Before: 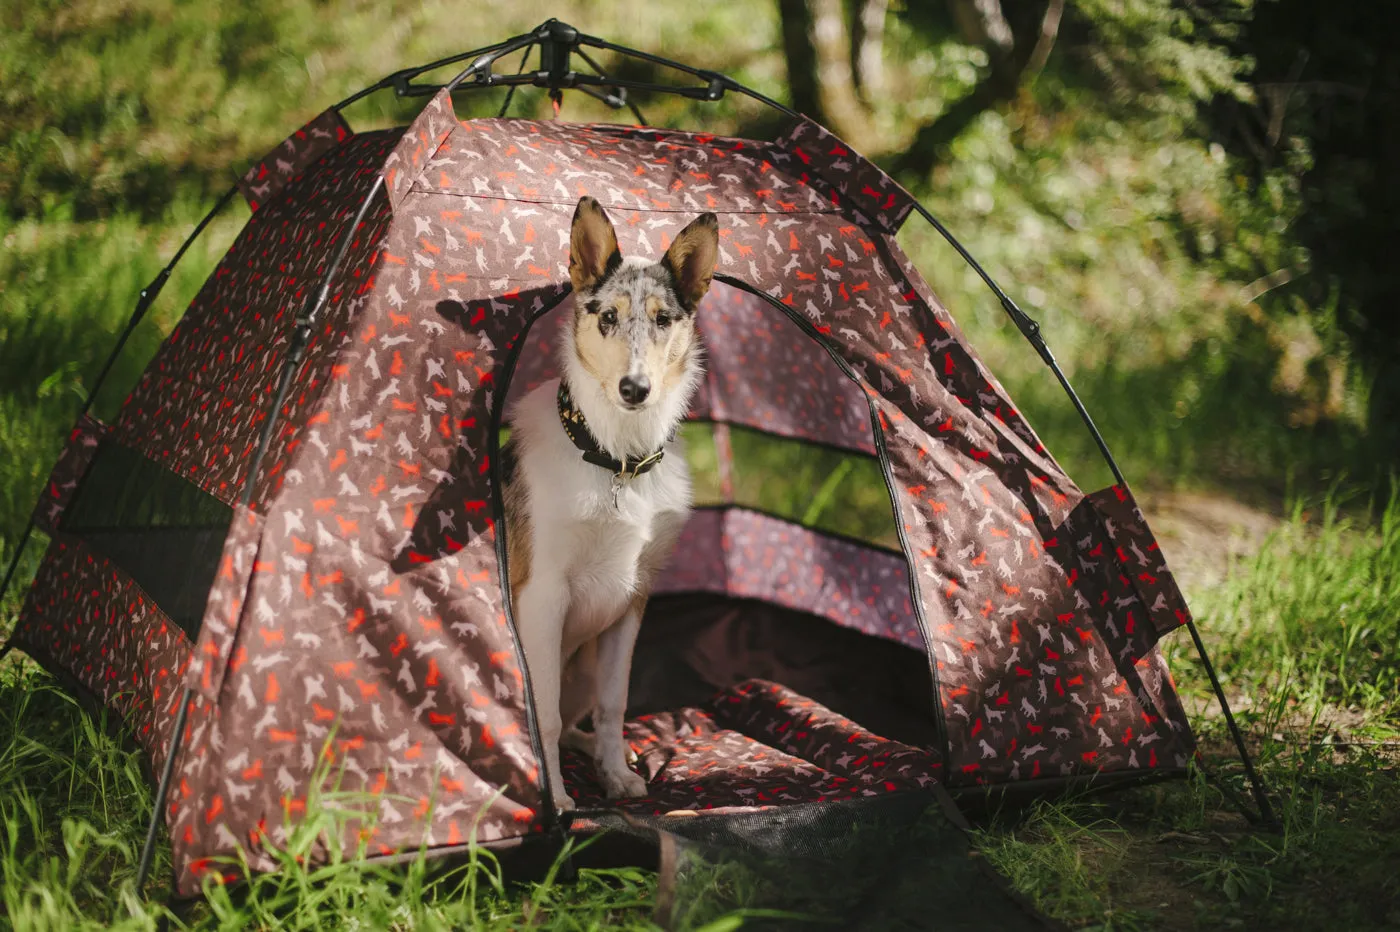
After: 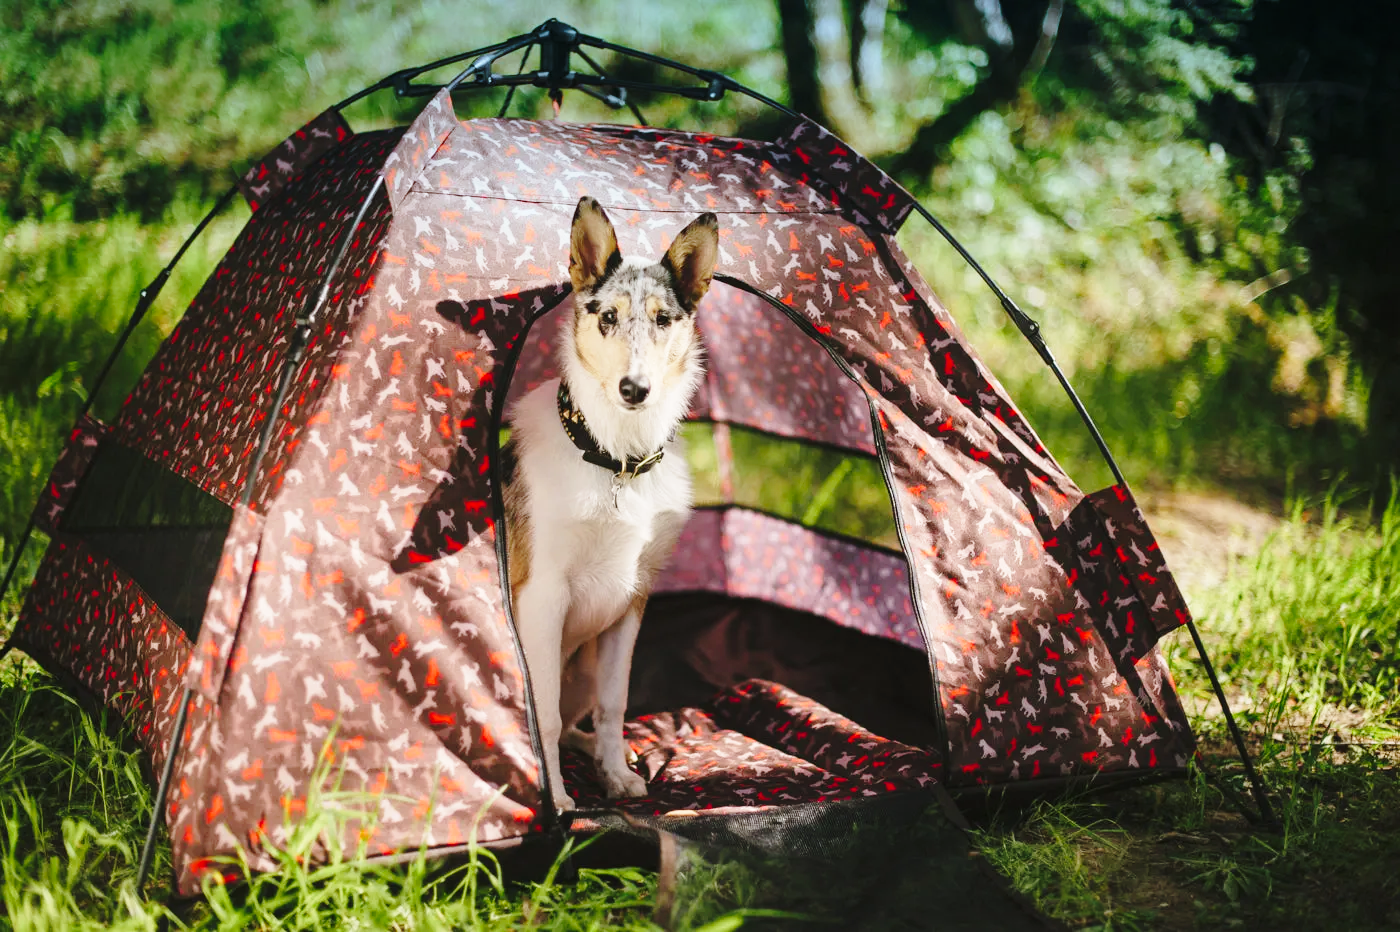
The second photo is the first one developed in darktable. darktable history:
graduated density: density 2.02 EV, hardness 44%, rotation 0.374°, offset 8.21, hue 208.8°, saturation 97%
base curve: curves: ch0 [(0, 0) (0.028, 0.03) (0.121, 0.232) (0.46, 0.748) (0.859, 0.968) (1, 1)], preserve colors none
